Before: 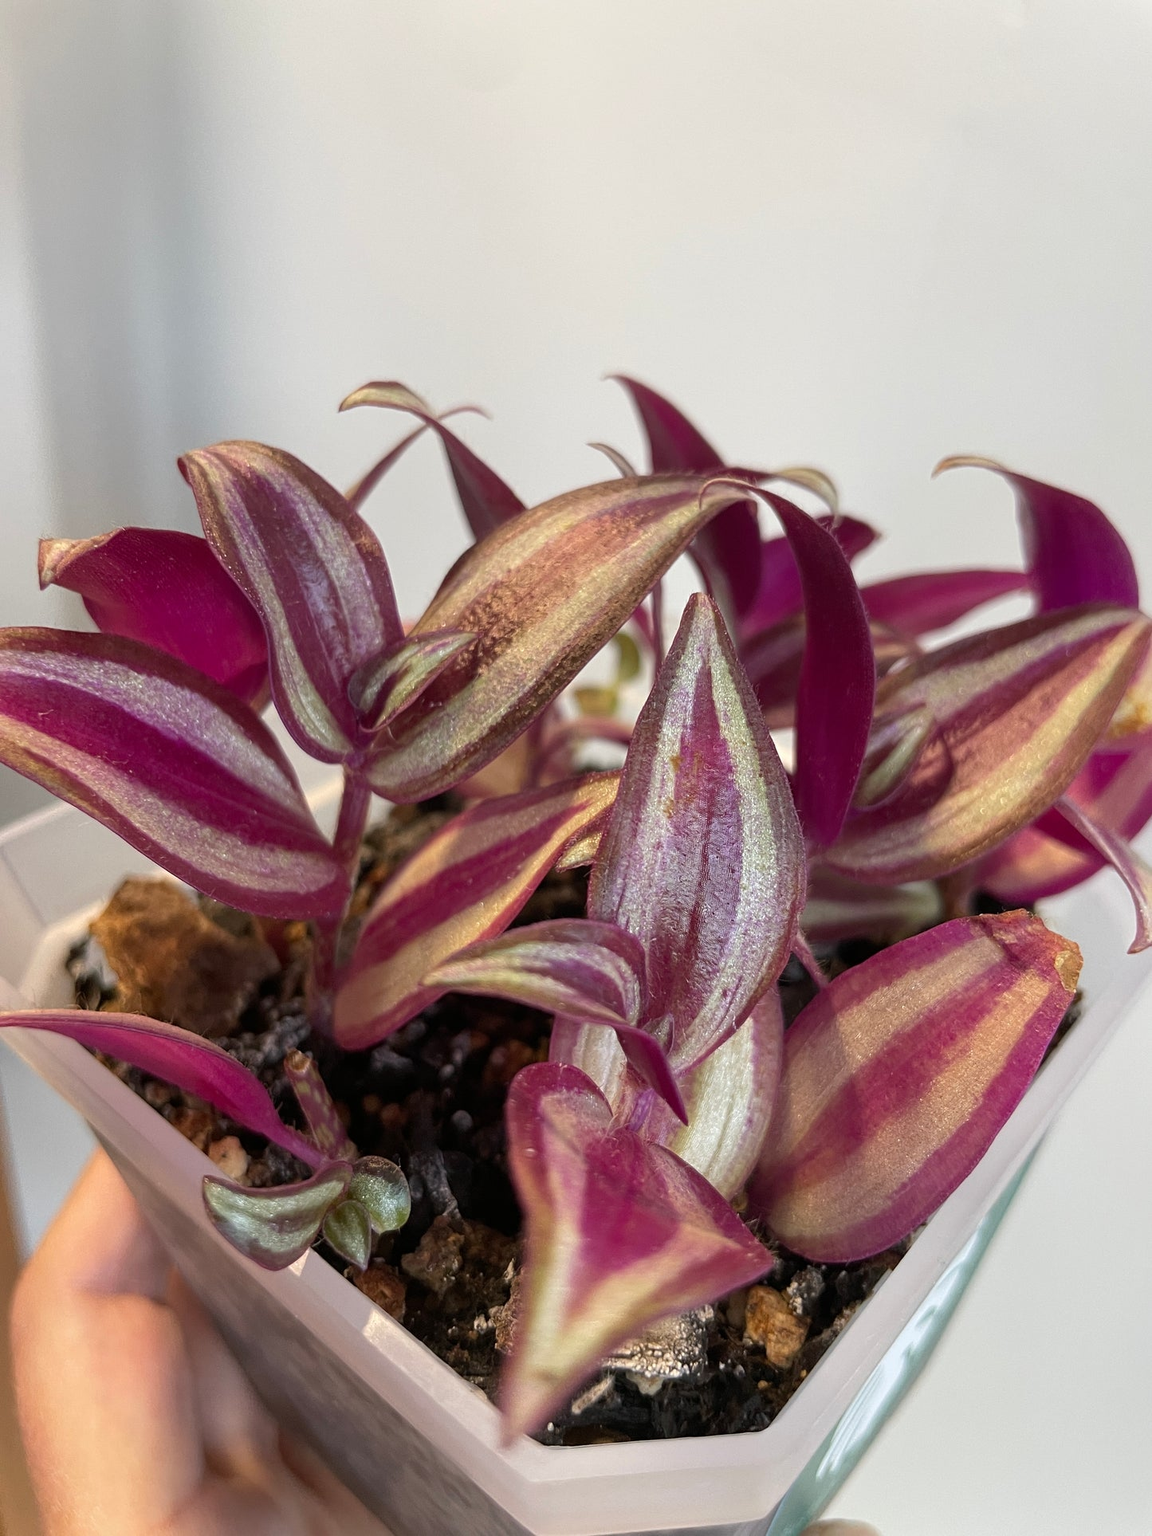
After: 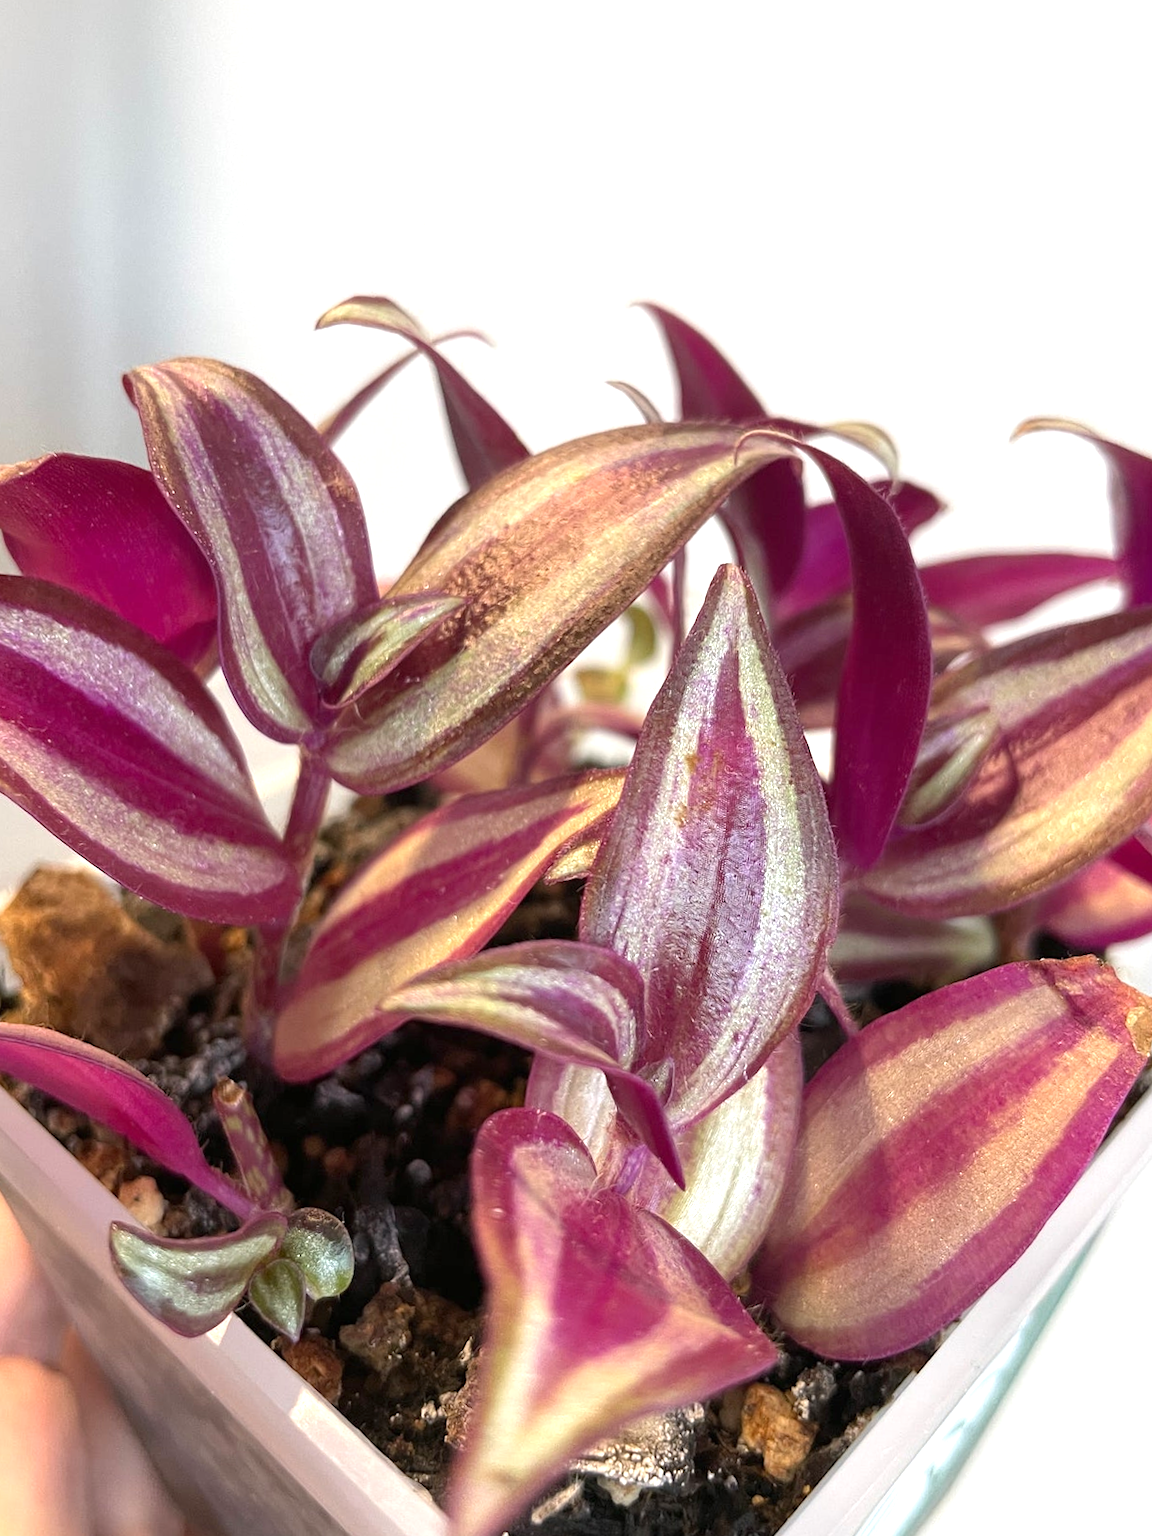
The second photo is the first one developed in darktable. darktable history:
exposure: black level correction 0, exposure 0.692 EV, compensate highlight preservation false
crop and rotate: angle -2.84°, left 5.032%, top 5.174%, right 4.601%, bottom 4.508%
